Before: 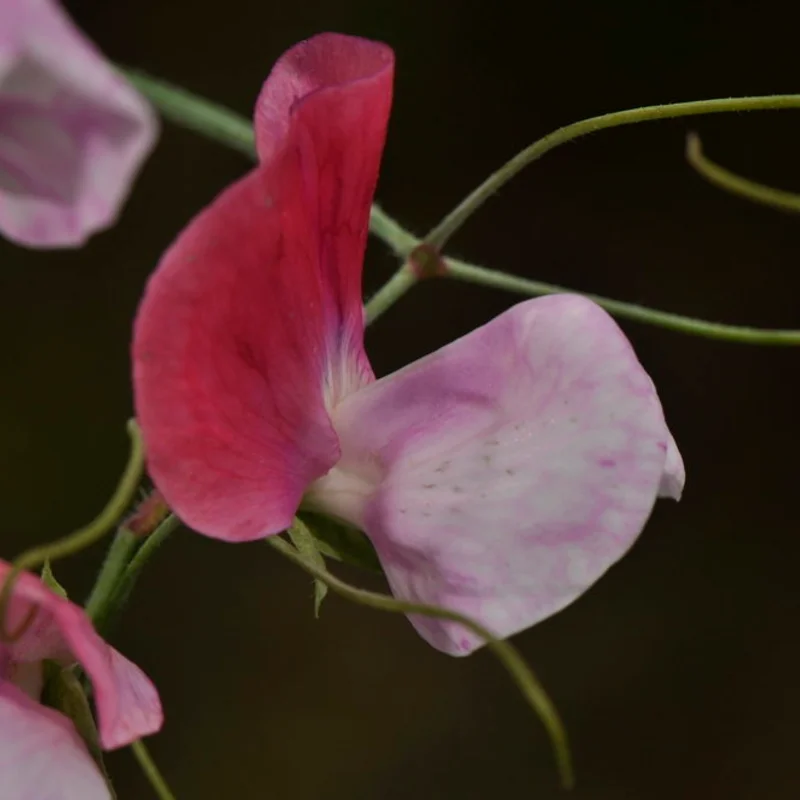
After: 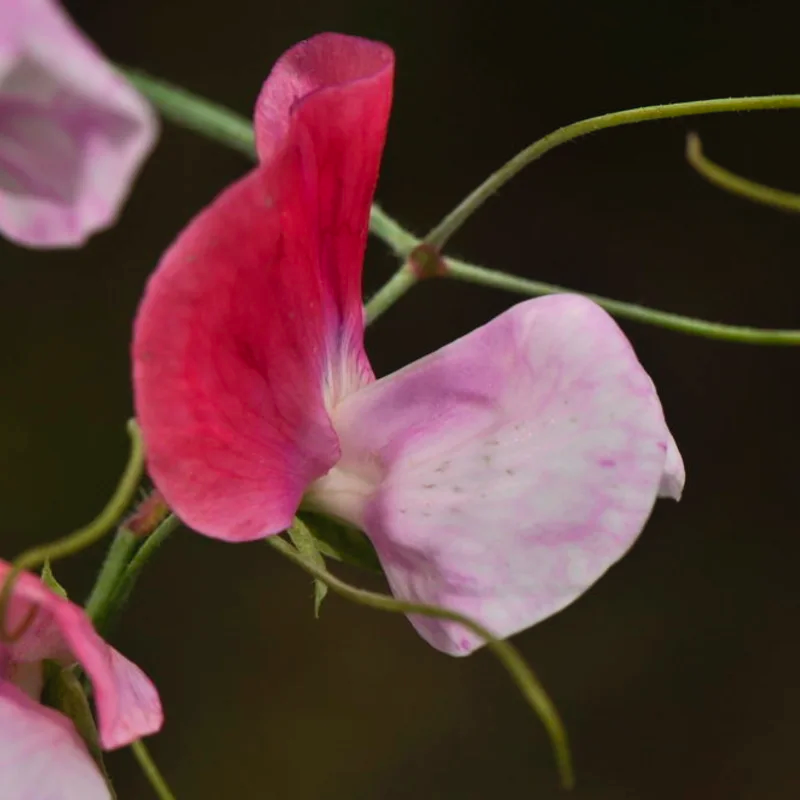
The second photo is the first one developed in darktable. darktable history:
shadows and highlights: shadows 24.9, highlights -23.72
exposure: compensate highlight preservation false
contrast brightness saturation: contrast 0.197, brightness 0.162, saturation 0.225
